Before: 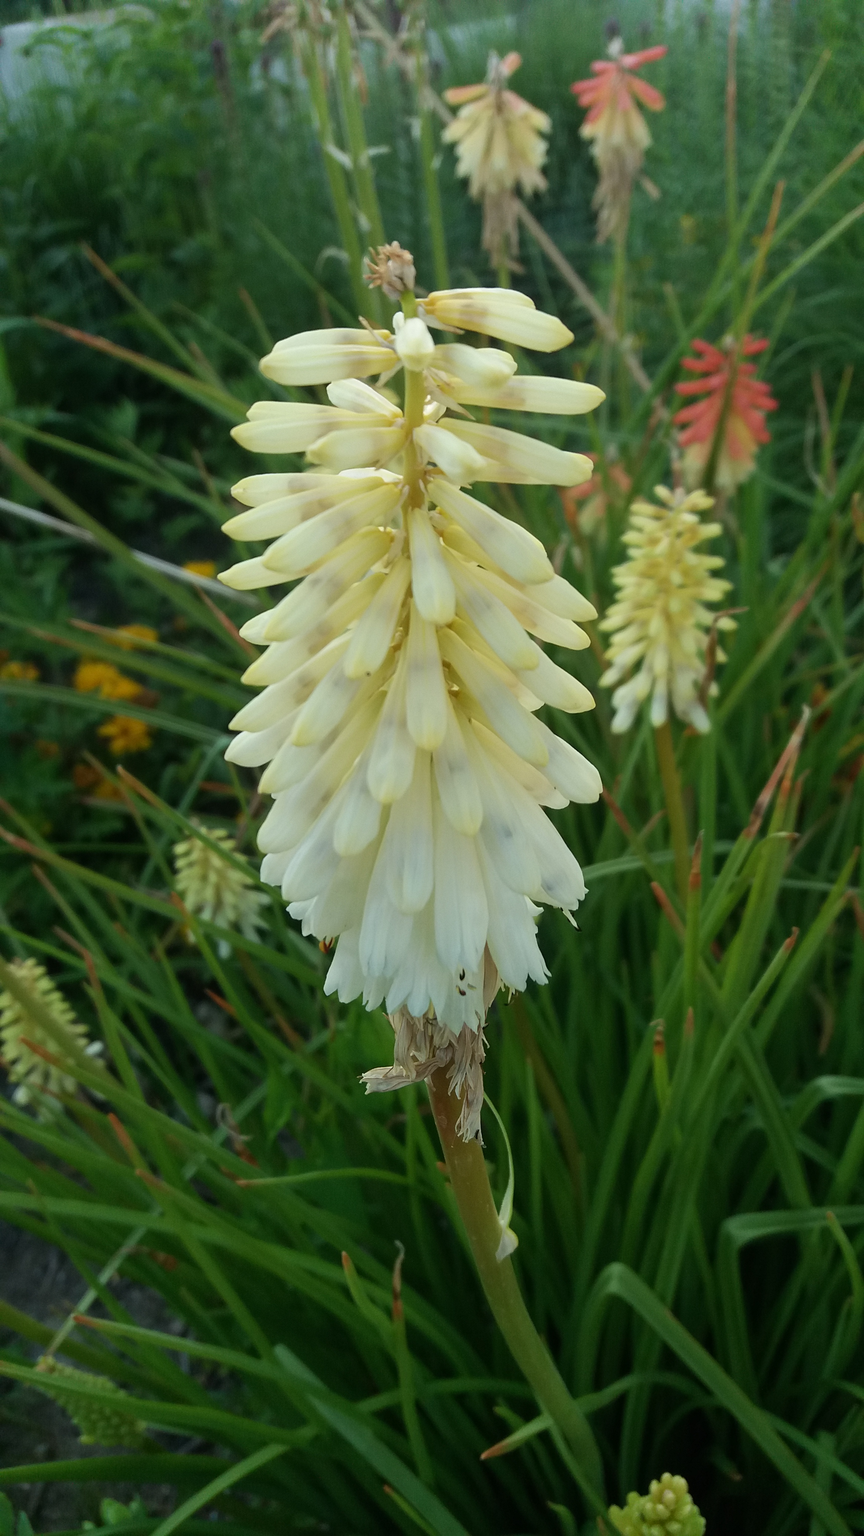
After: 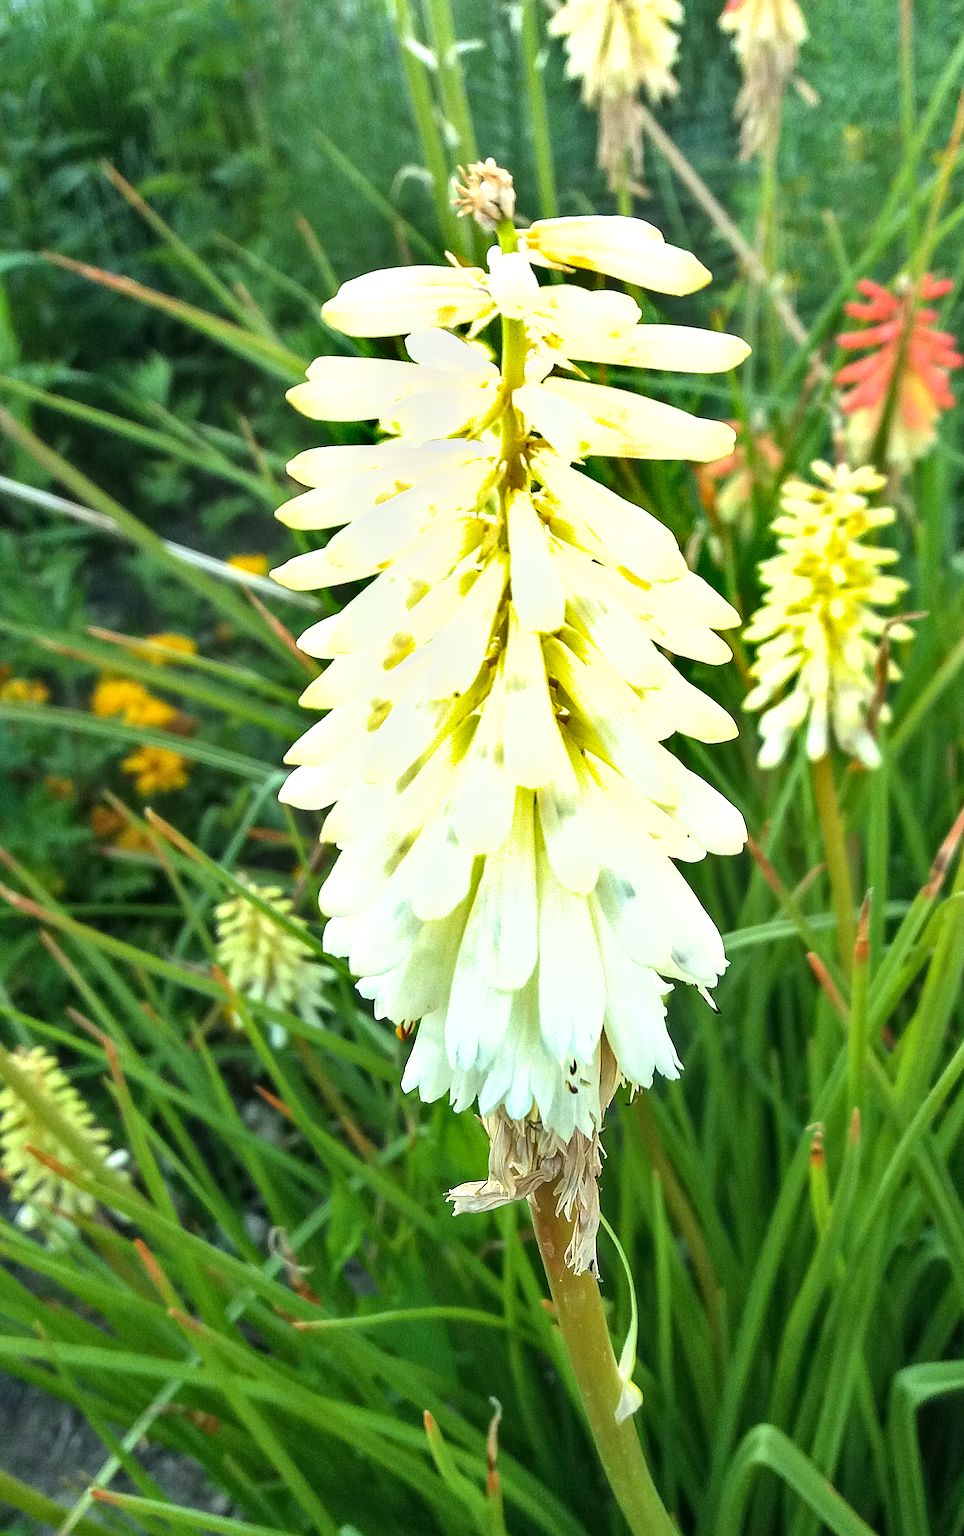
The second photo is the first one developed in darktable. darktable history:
exposure: black level correction 0, exposure 1.2 EV, compensate highlight preservation false
tone curve: curves: ch0 [(0, 0) (0.541, 0.628) (0.906, 0.997)], color space Lab, independent channels, preserve colors none
local contrast: on, module defaults
crop: top 7.416%, right 9.882%, bottom 11.911%
shadows and highlights: shadows 43.55, white point adjustment -1.55, highlights color adjustment 53.32%, soften with gaussian
sharpen: on, module defaults
color balance rgb: perceptual saturation grading › global saturation 19.349%
